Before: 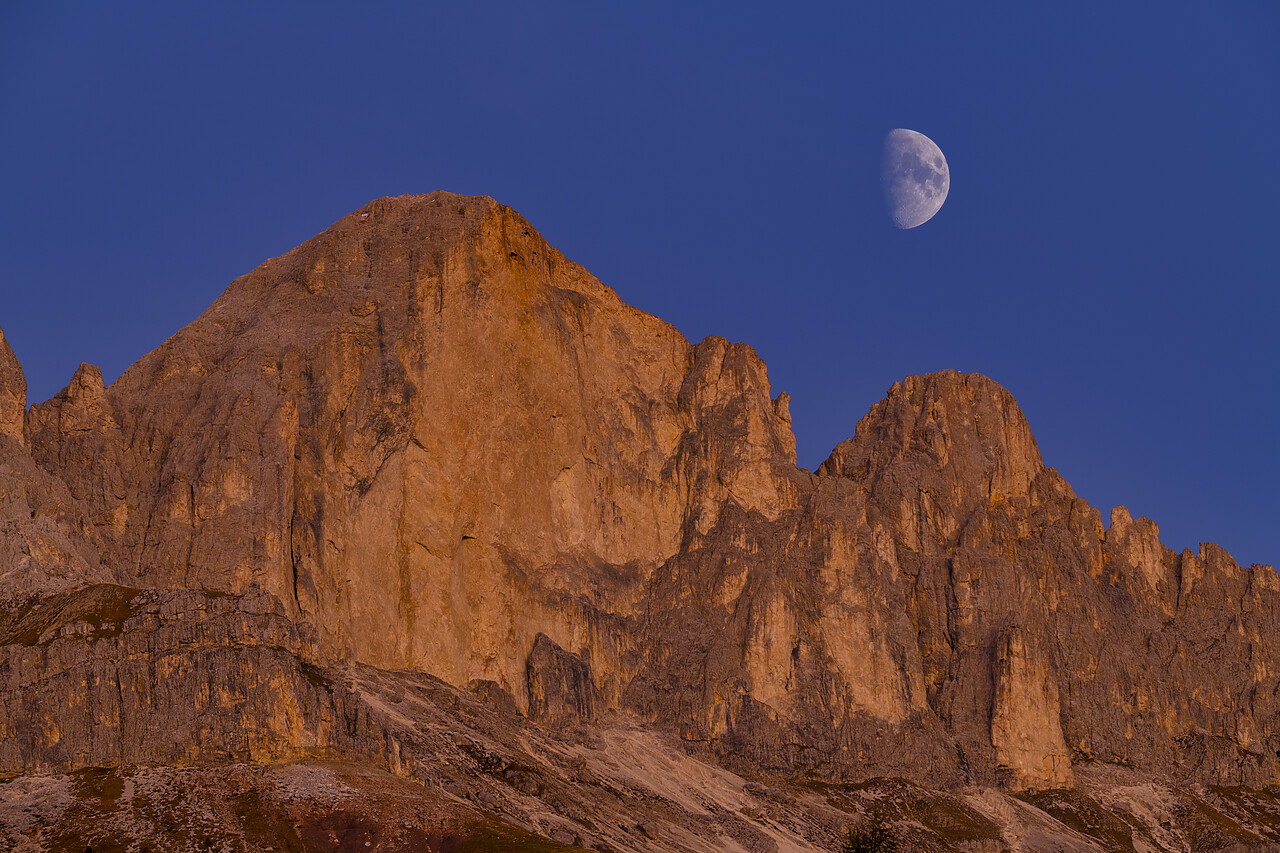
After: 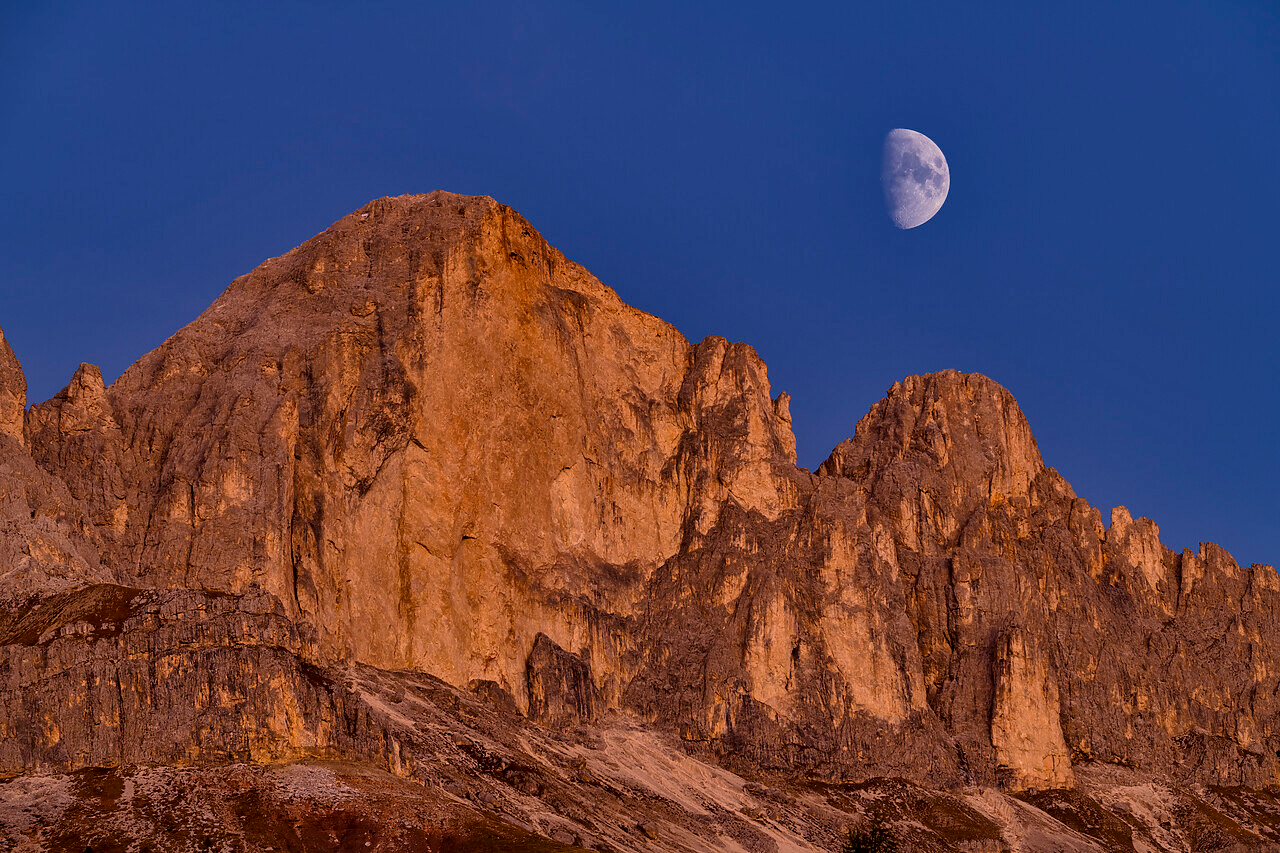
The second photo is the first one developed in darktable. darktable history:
local contrast: mode bilateral grid, contrast 50, coarseness 49, detail 150%, midtone range 0.2
